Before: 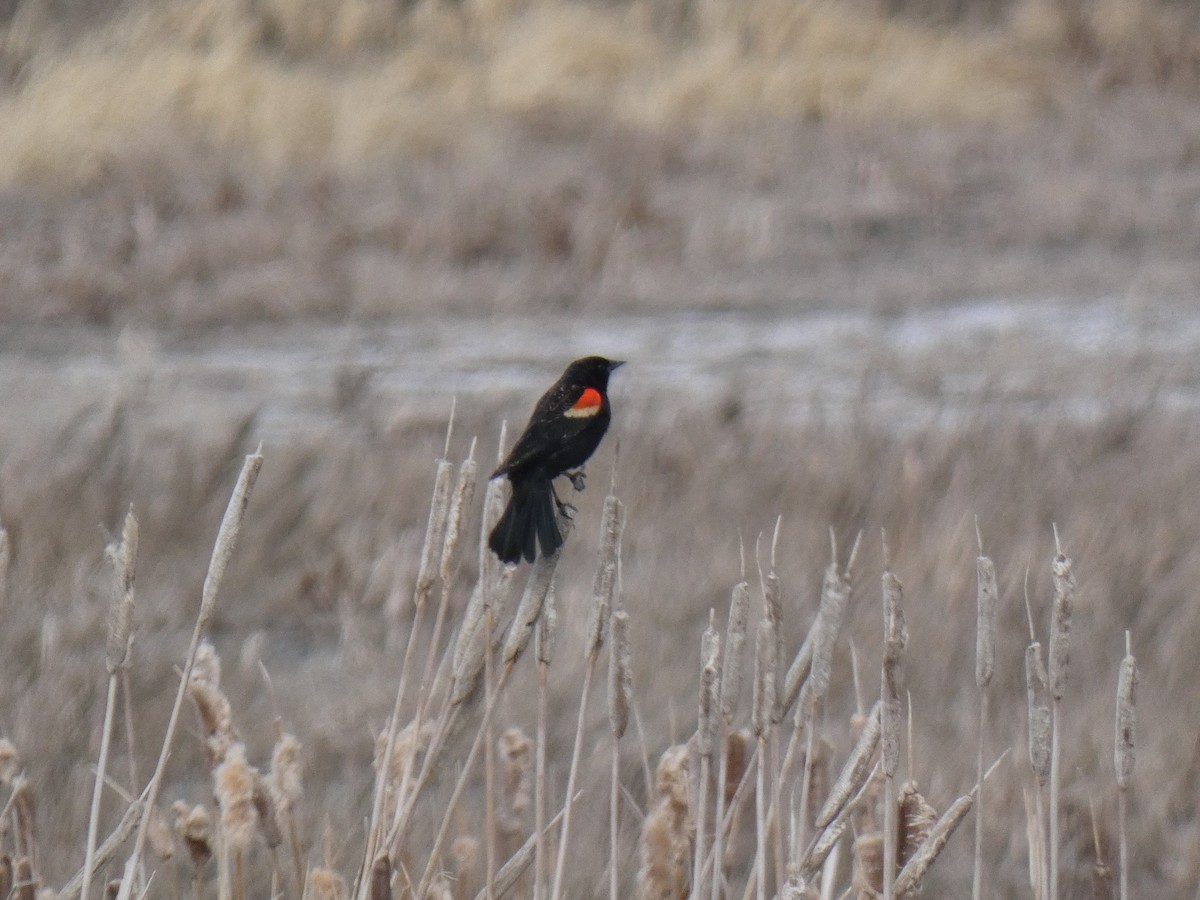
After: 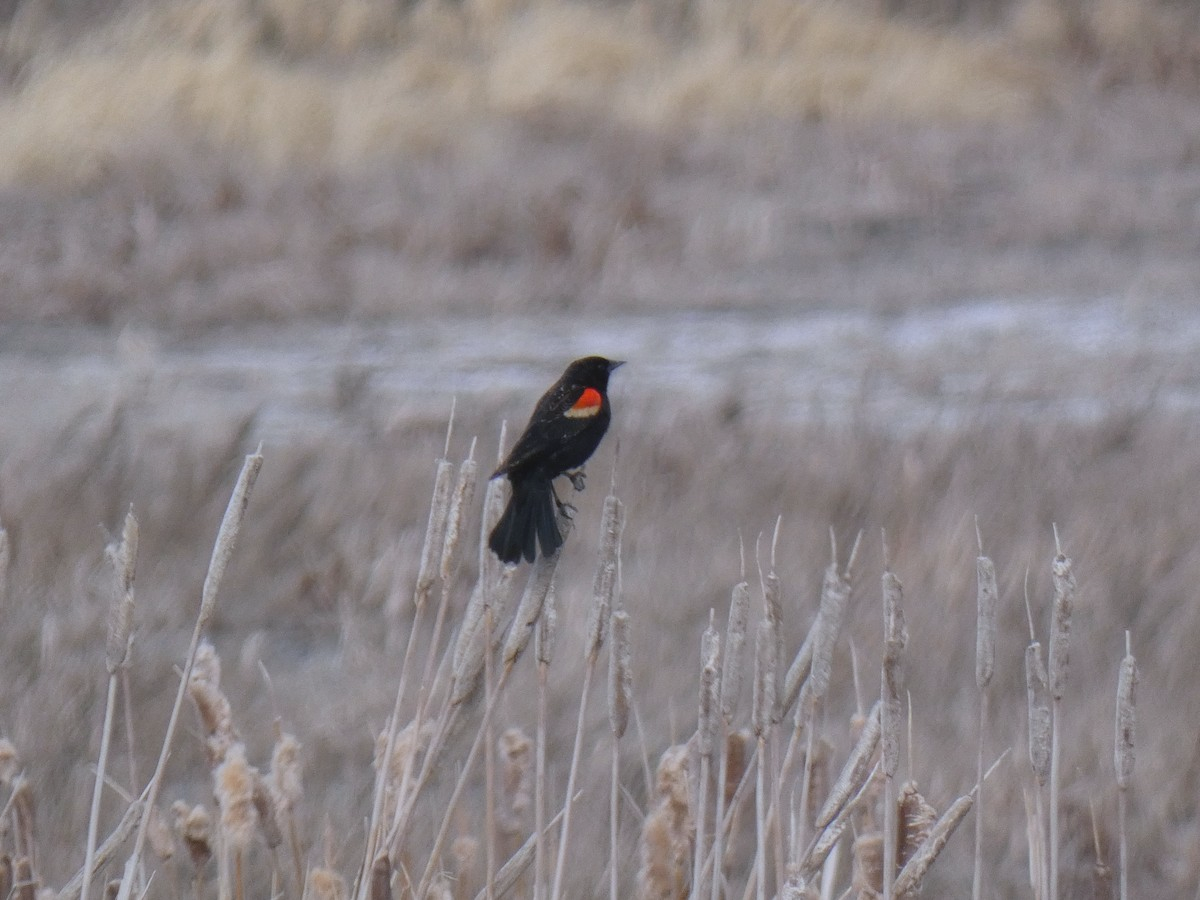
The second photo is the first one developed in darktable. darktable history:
white balance: red 0.984, blue 1.059
contrast equalizer: y [[0.5, 0.486, 0.447, 0.446, 0.489, 0.5], [0.5 ×6], [0.5 ×6], [0 ×6], [0 ×6]]
